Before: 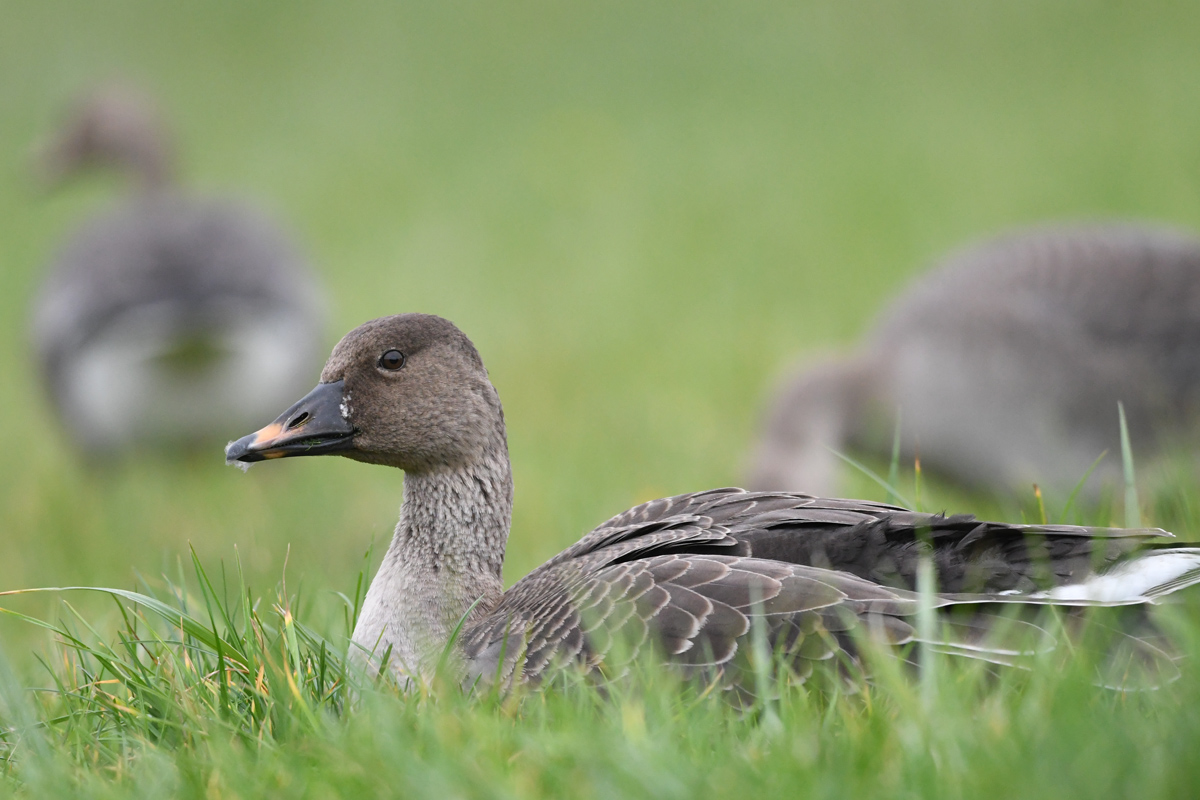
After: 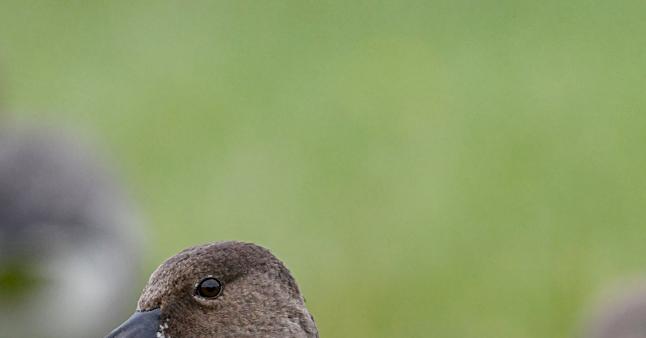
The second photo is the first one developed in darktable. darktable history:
color balance rgb: perceptual saturation grading › global saturation 20%, perceptual saturation grading › highlights -25%, perceptual saturation grading › shadows 50%
local contrast: on, module defaults
crop: left 15.306%, top 9.065%, right 30.789%, bottom 48.638%
sharpen: on, module defaults
graduated density: rotation -180°, offset 24.95
